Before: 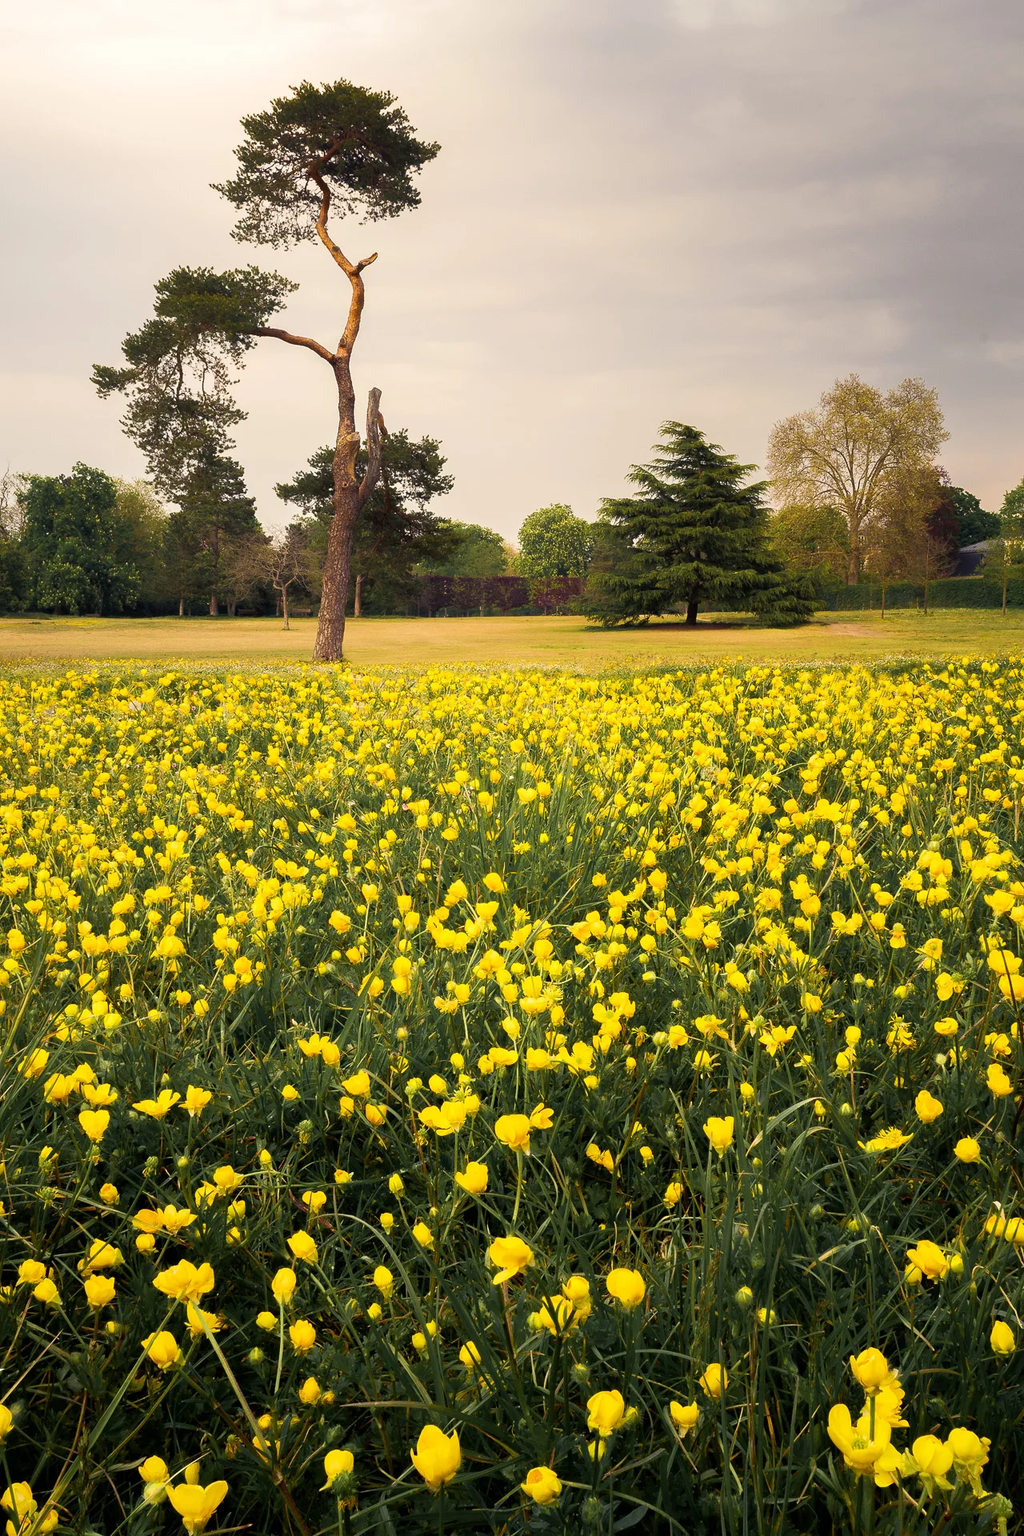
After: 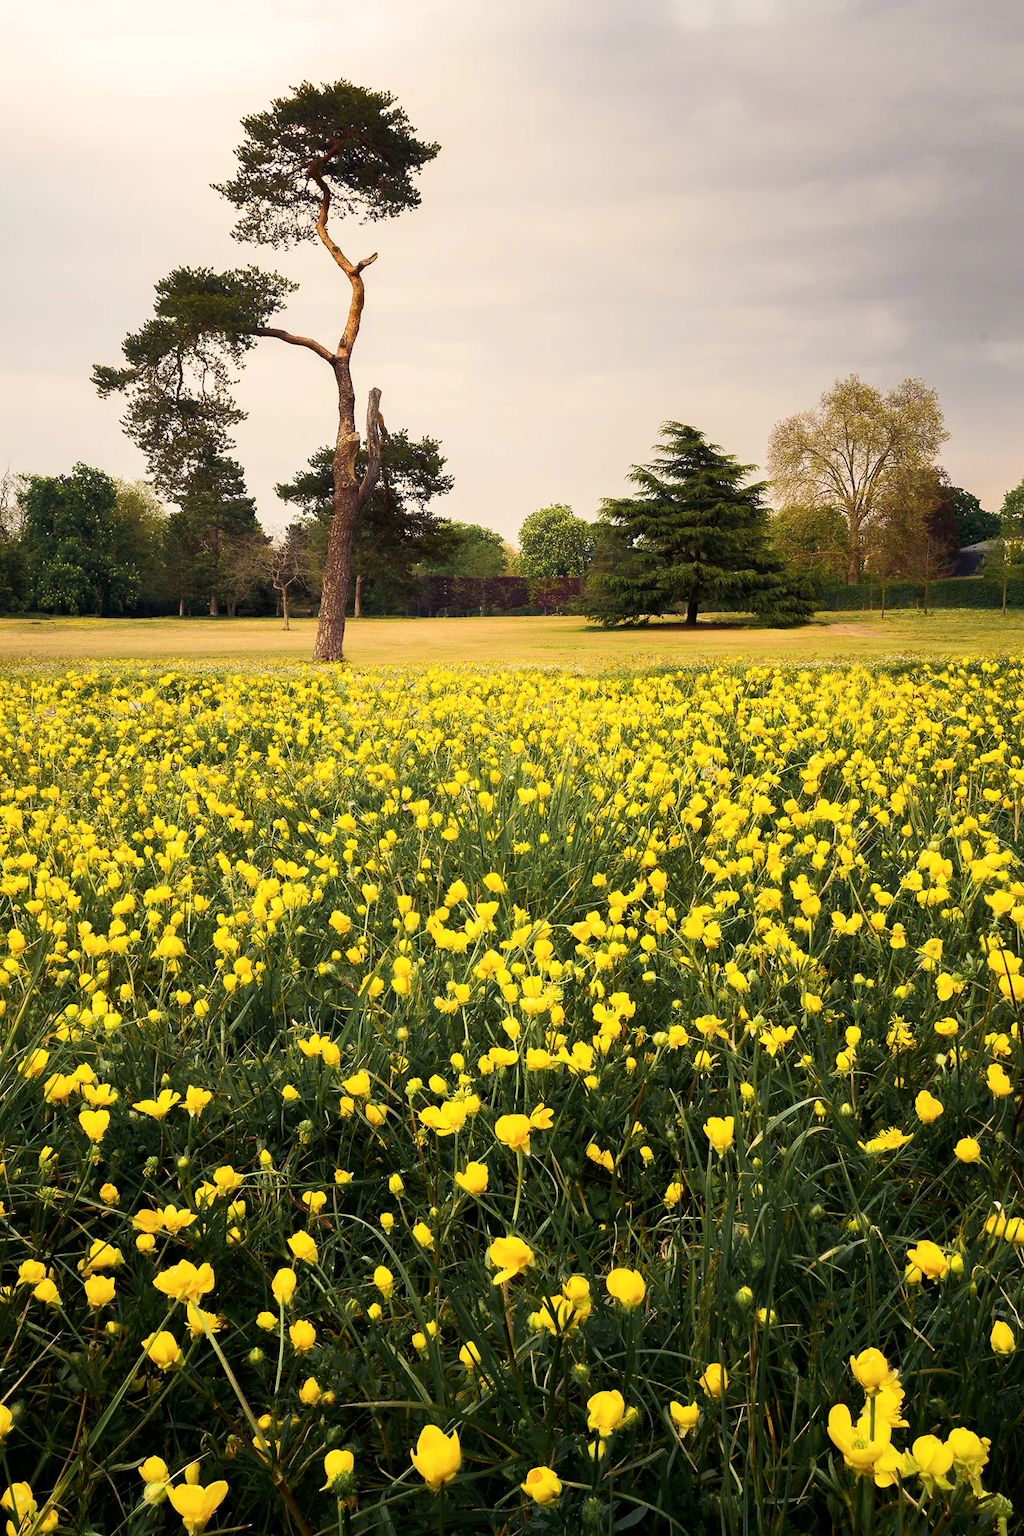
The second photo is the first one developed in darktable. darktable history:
contrast brightness saturation: contrast 0.143
